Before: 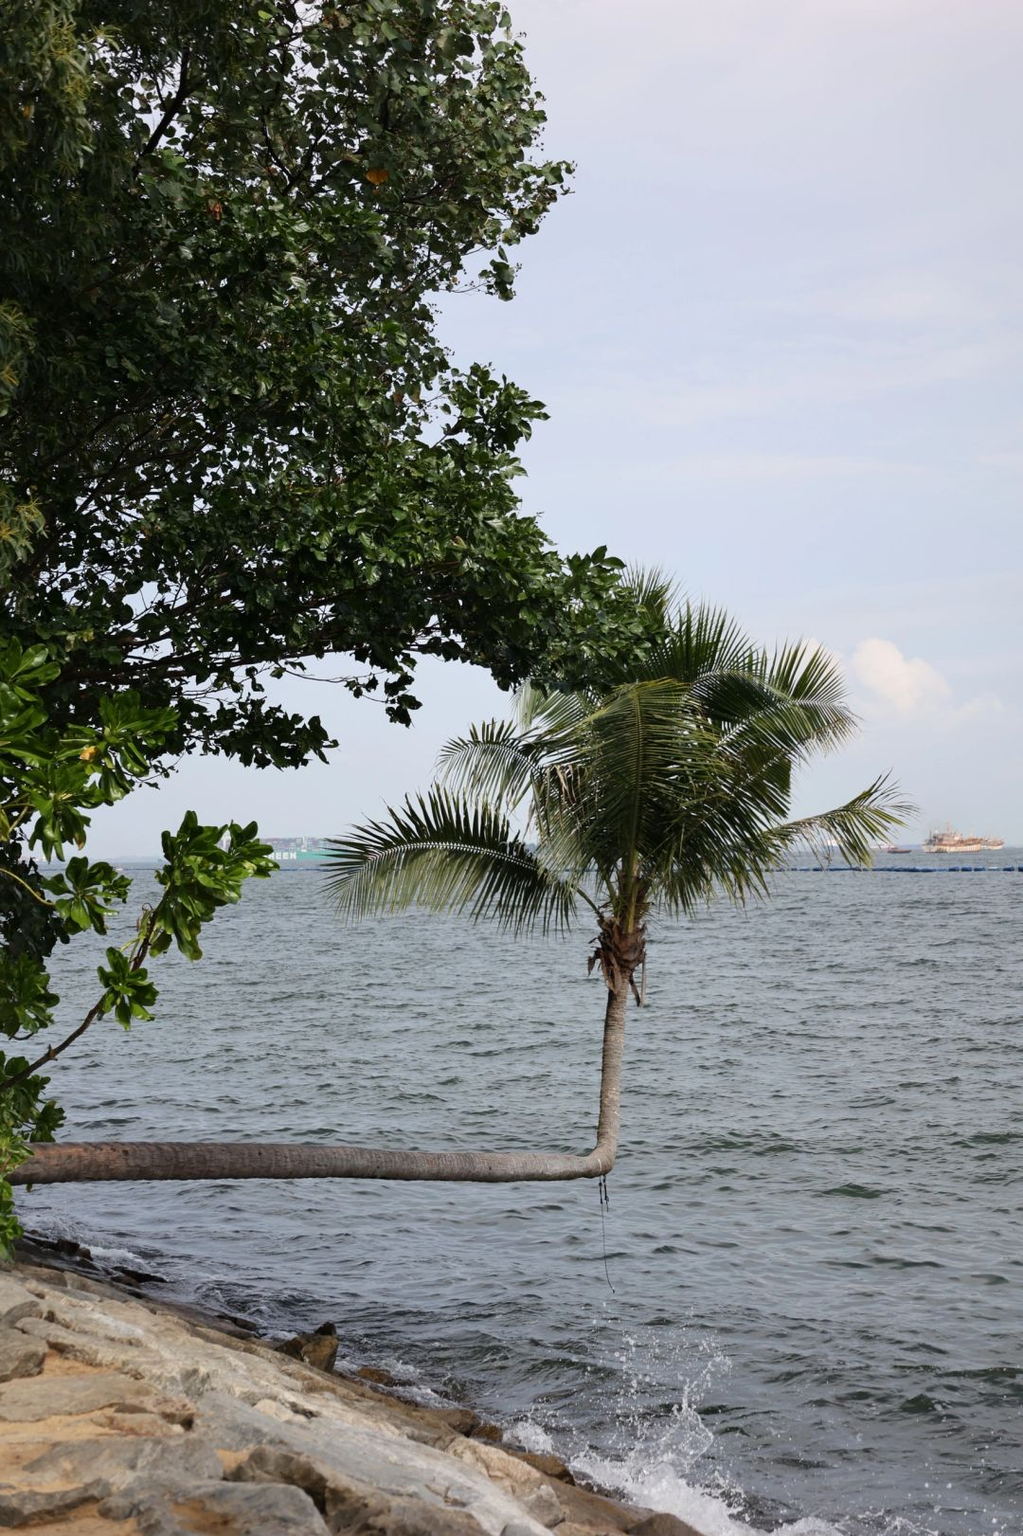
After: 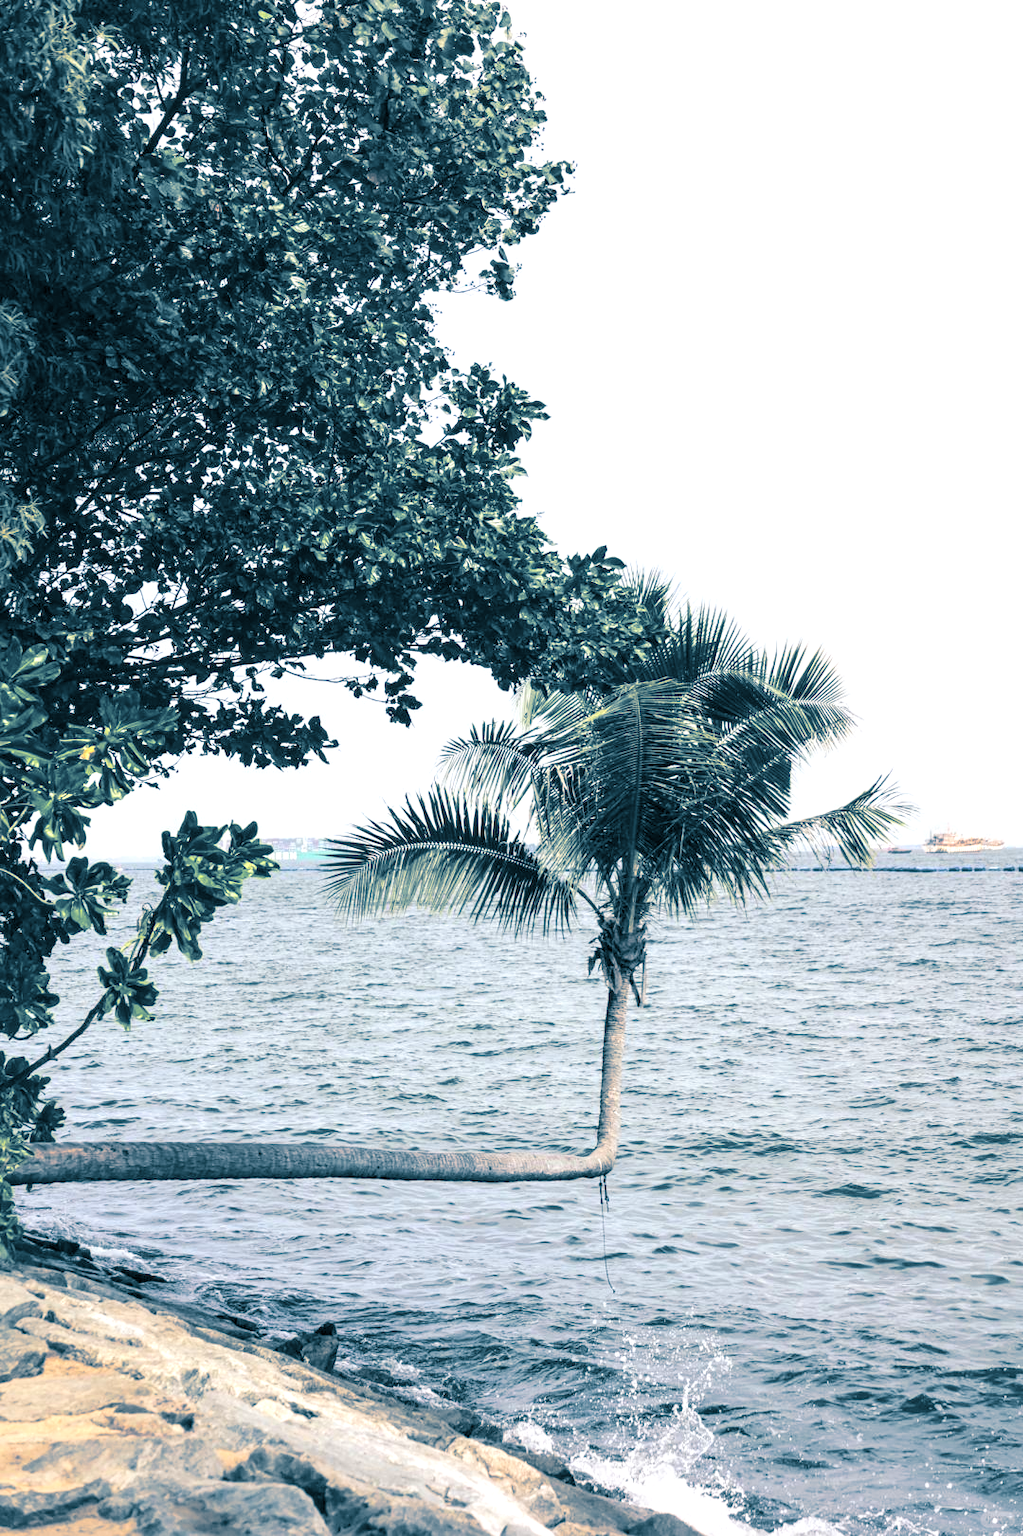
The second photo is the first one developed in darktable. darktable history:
local contrast: highlights 61%, detail 143%, midtone range 0.428
exposure: black level correction 0, exposure 0.7 EV, compensate exposure bias true, compensate highlight preservation false
contrast brightness saturation: contrast 0.14, brightness 0.21
split-toning: shadows › hue 212.4°, balance -70
